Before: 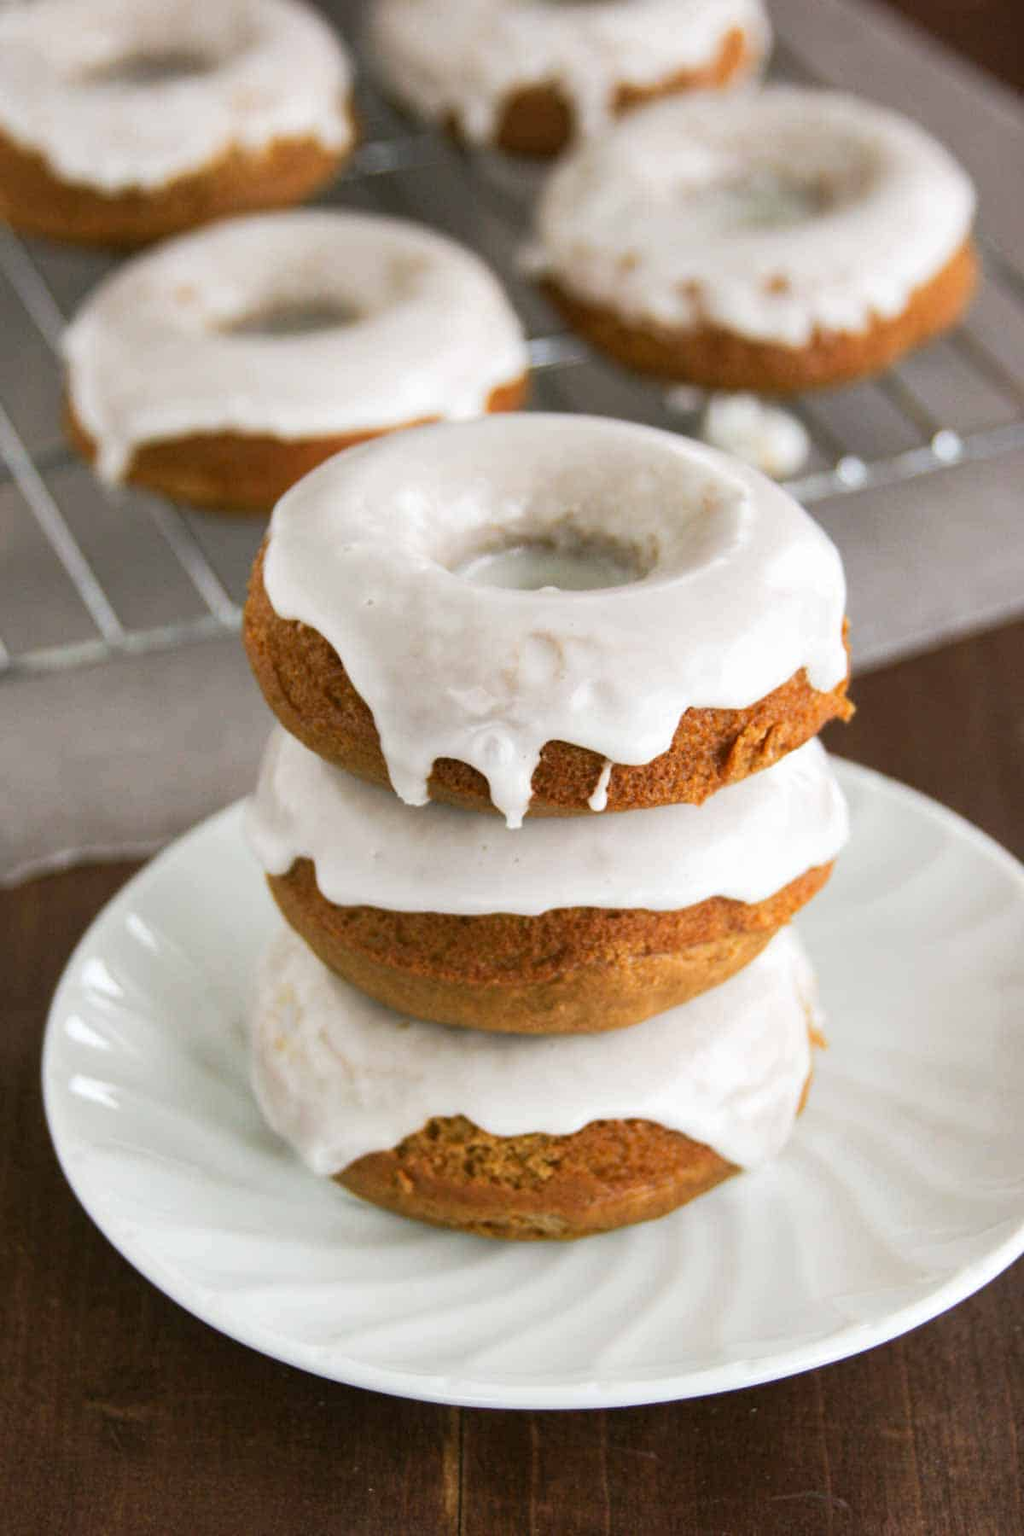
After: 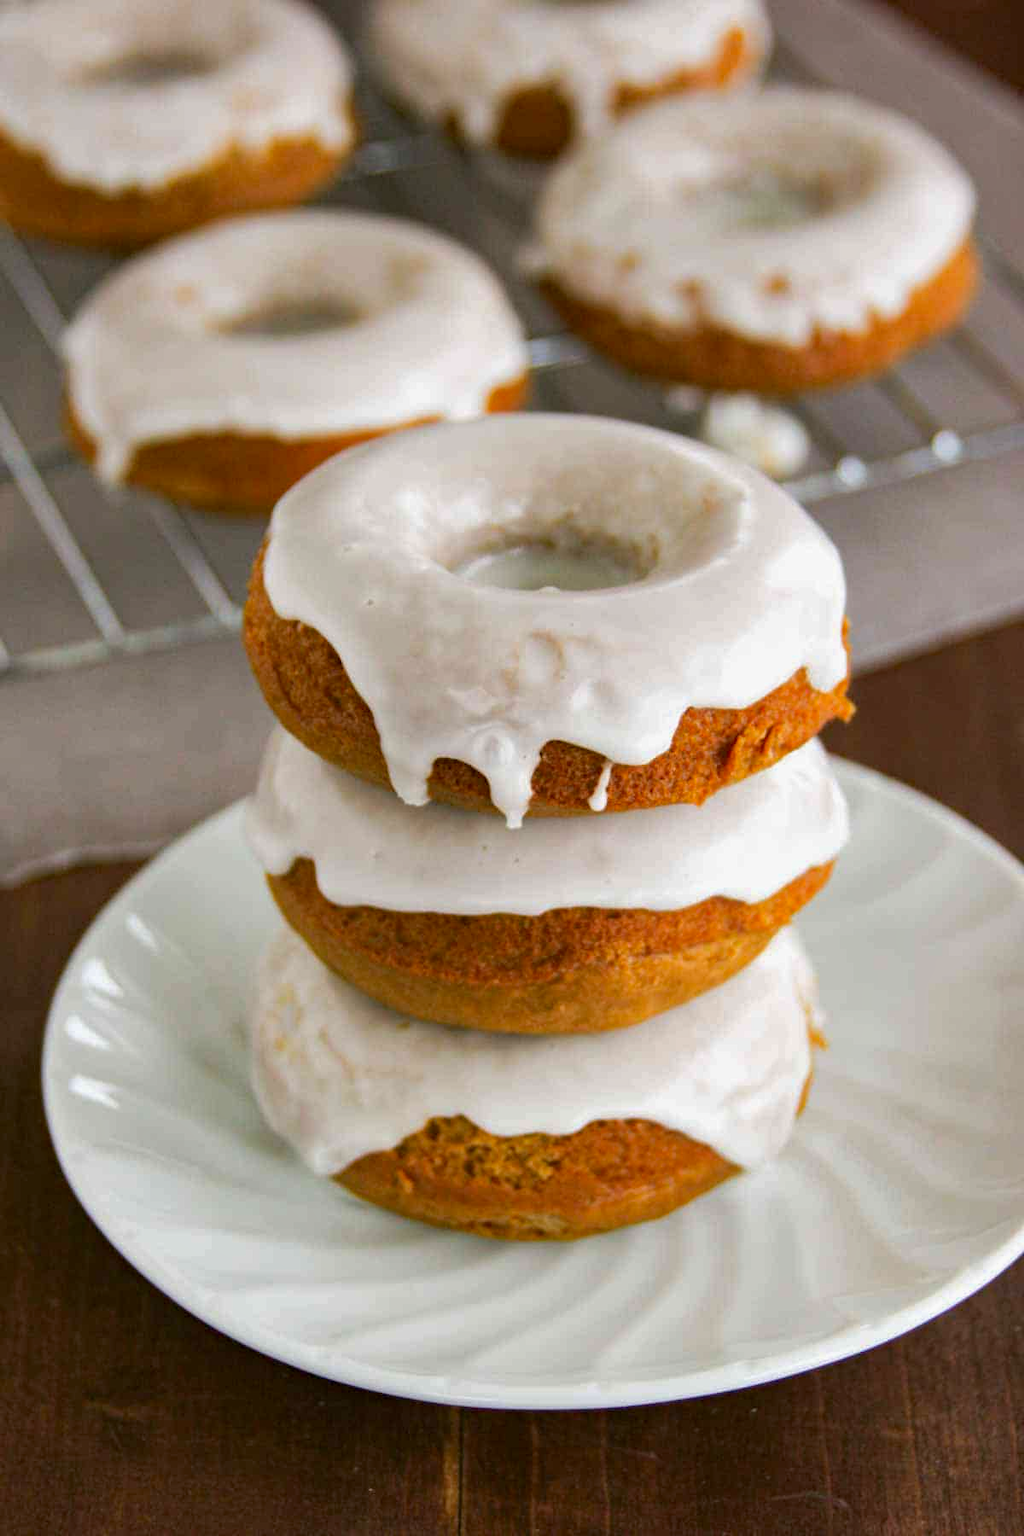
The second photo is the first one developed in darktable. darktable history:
contrast brightness saturation: saturation 0.178
haze removal: compatibility mode true
shadows and highlights: shadows -20.05, white point adjustment -1.87, highlights -34.82
